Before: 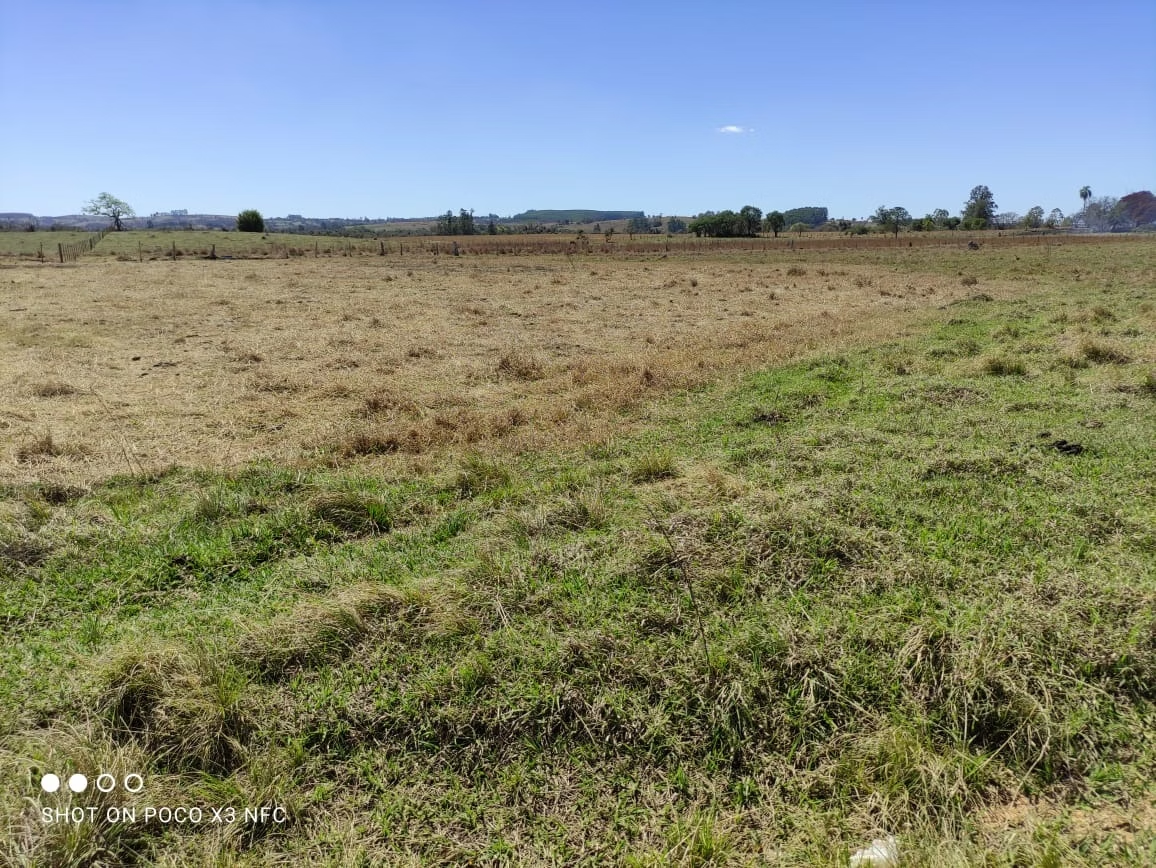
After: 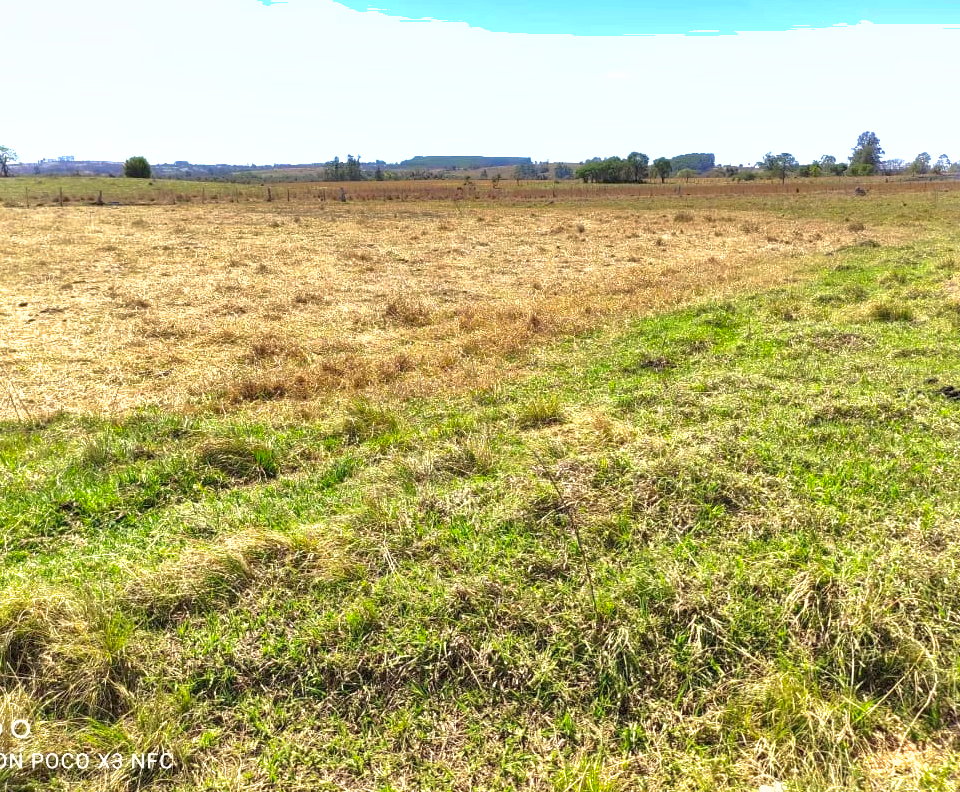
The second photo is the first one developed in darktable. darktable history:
crop: left 9.83%, top 6.232%, right 7.123%, bottom 2.478%
exposure: exposure 1.237 EV, compensate highlight preservation false
shadows and highlights: on, module defaults
color correction: highlights a* 3.44, highlights b* 1.9, saturation 1.18
